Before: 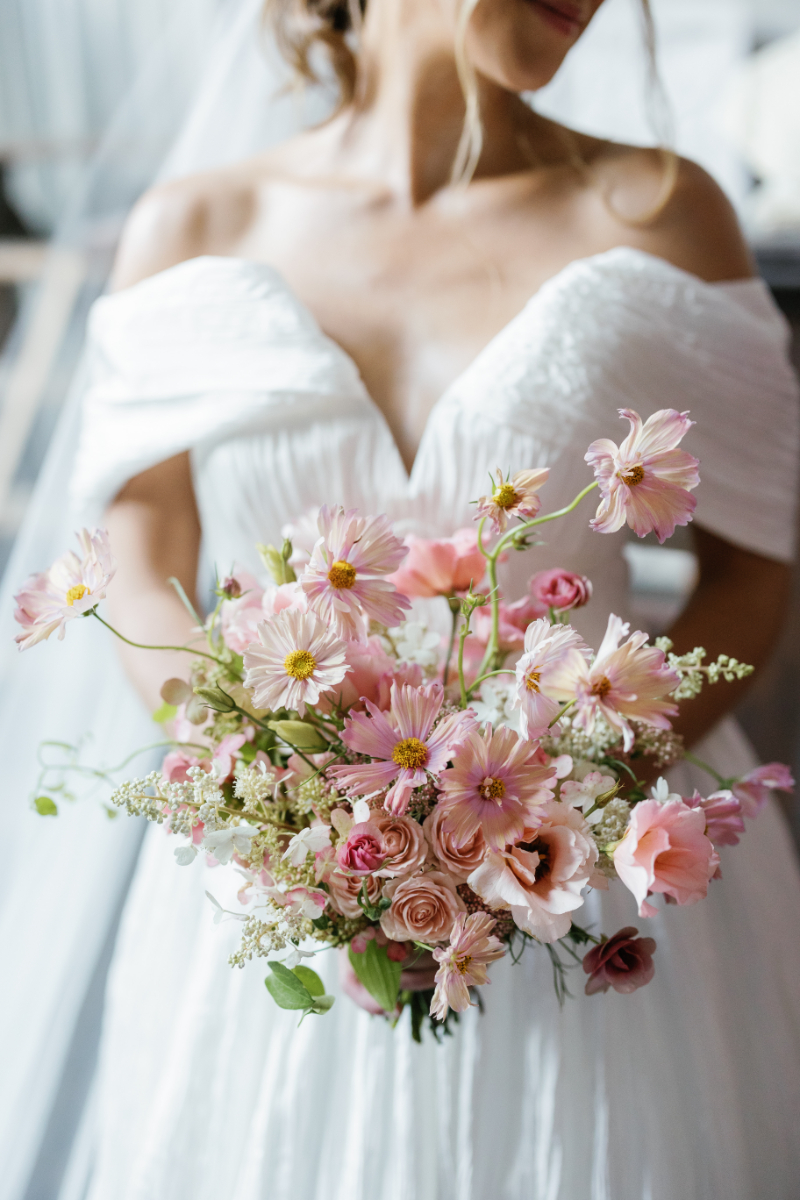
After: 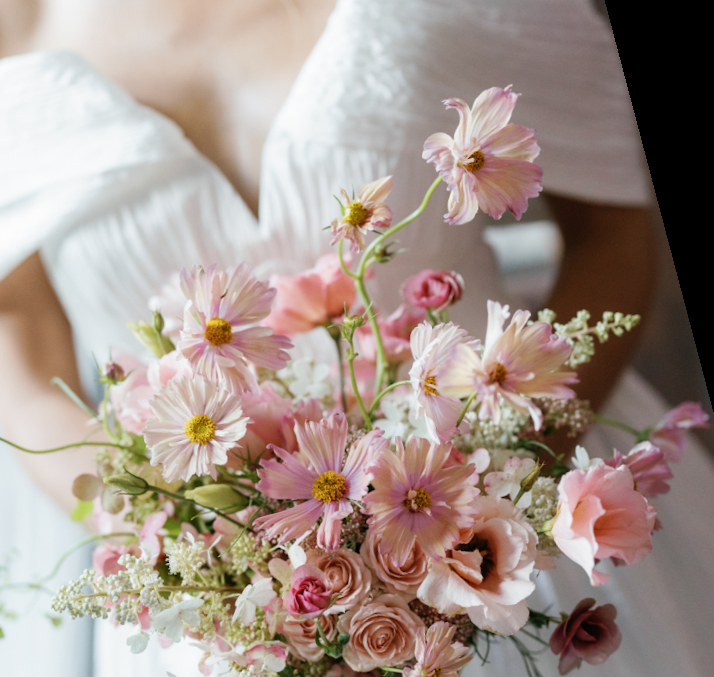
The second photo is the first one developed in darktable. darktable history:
rotate and perspective: rotation -14.8°, crop left 0.1, crop right 0.903, crop top 0.25, crop bottom 0.748
crop: left 17.582%, bottom 0.031%
